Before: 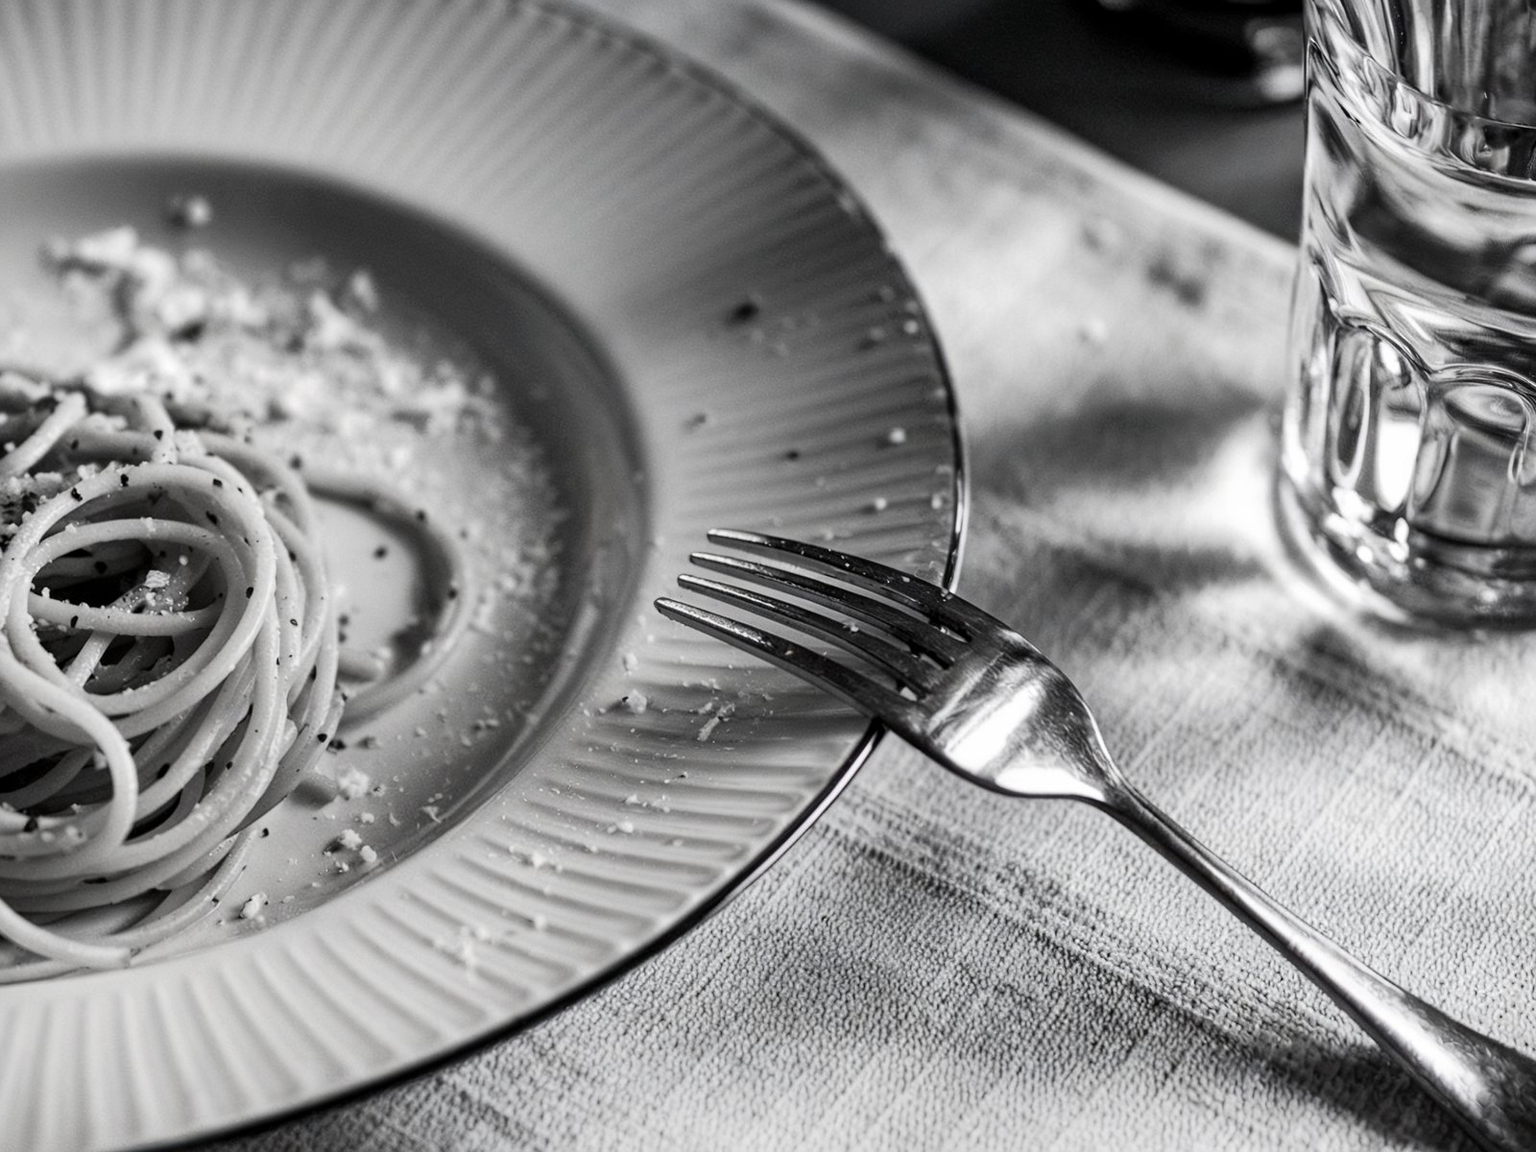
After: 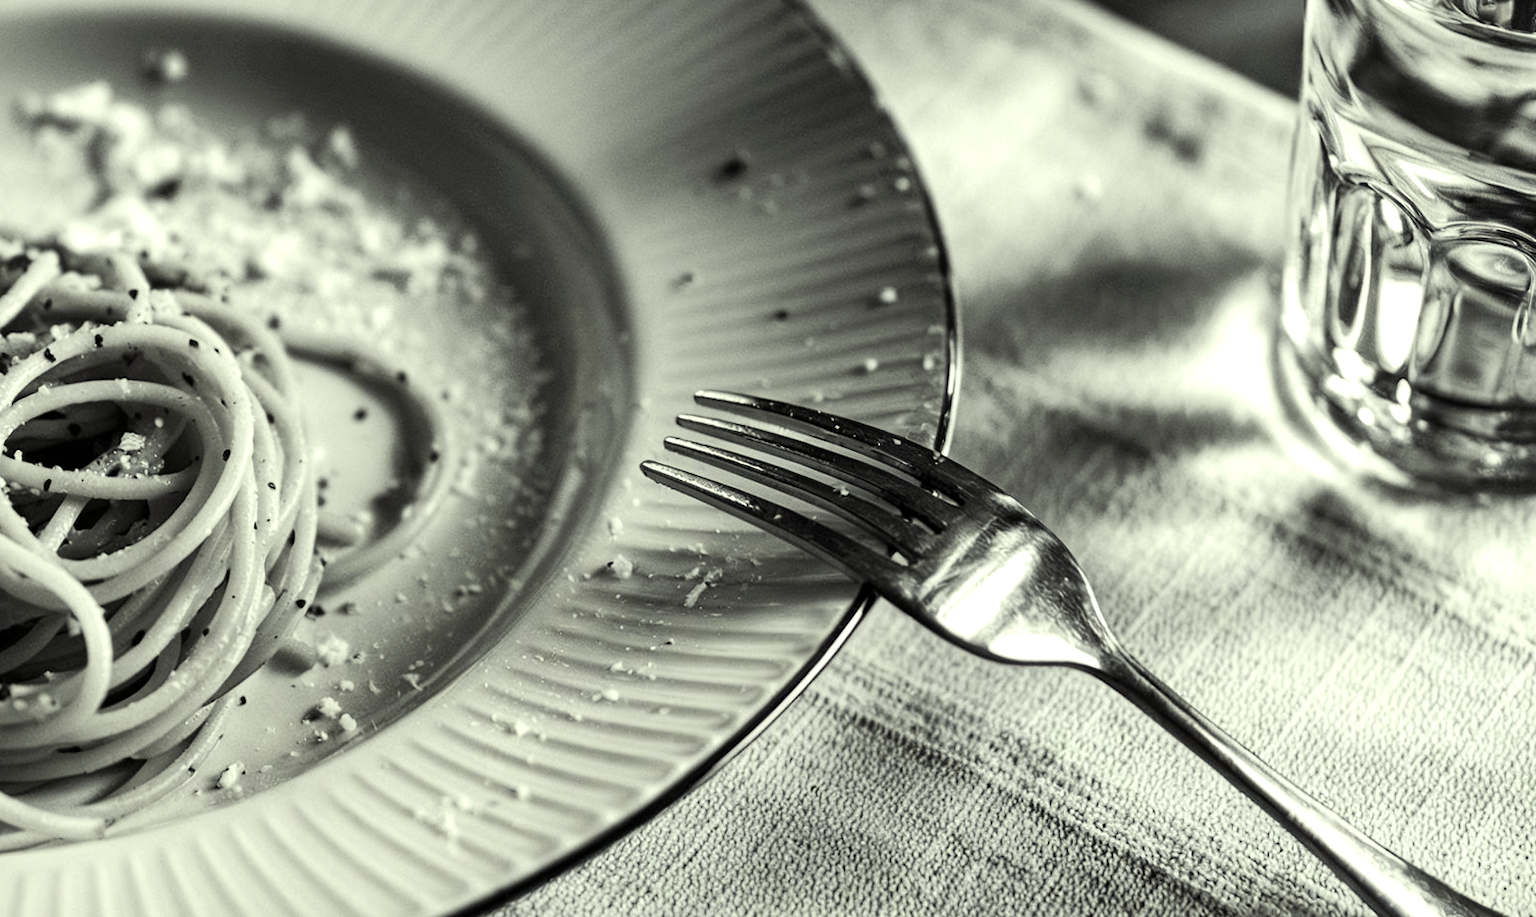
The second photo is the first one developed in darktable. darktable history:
color correction: highlights a* -5.94, highlights b* 11.19
crop and rotate: left 1.814%, top 12.818%, right 0.25%, bottom 9.225%
tone equalizer: -8 EV -0.417 EV, -7 EV -0.389 EV, -6 EV -0.333 EV, -5 EV -0.222 EV, -3 EV 0.222 EV, -2 EV 0.333 EV, -1 EV 0.389 EV, +0 EV 0.417 EV, edges refinement/feathering 500, mask exposure compensation -1.57 EV, preserve details no
